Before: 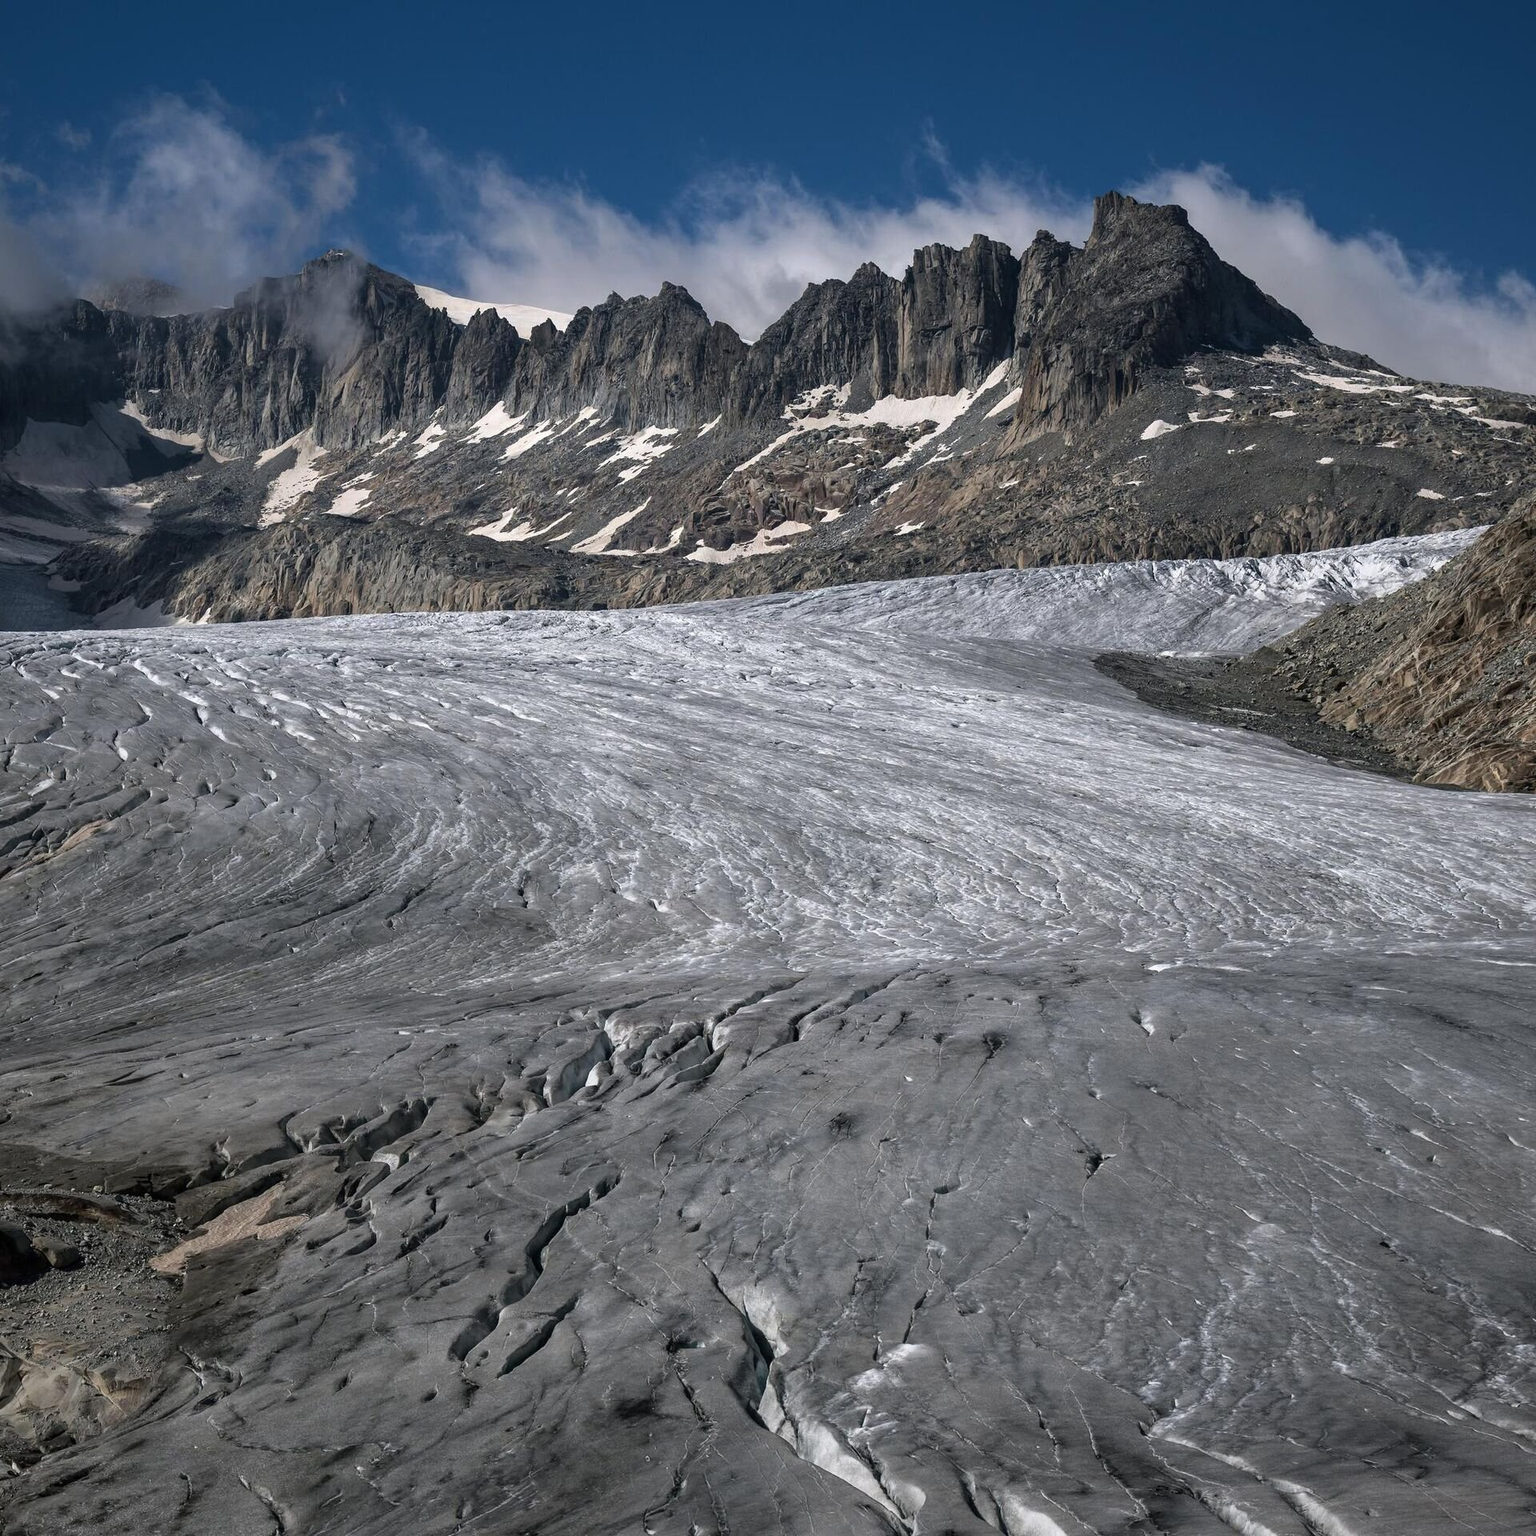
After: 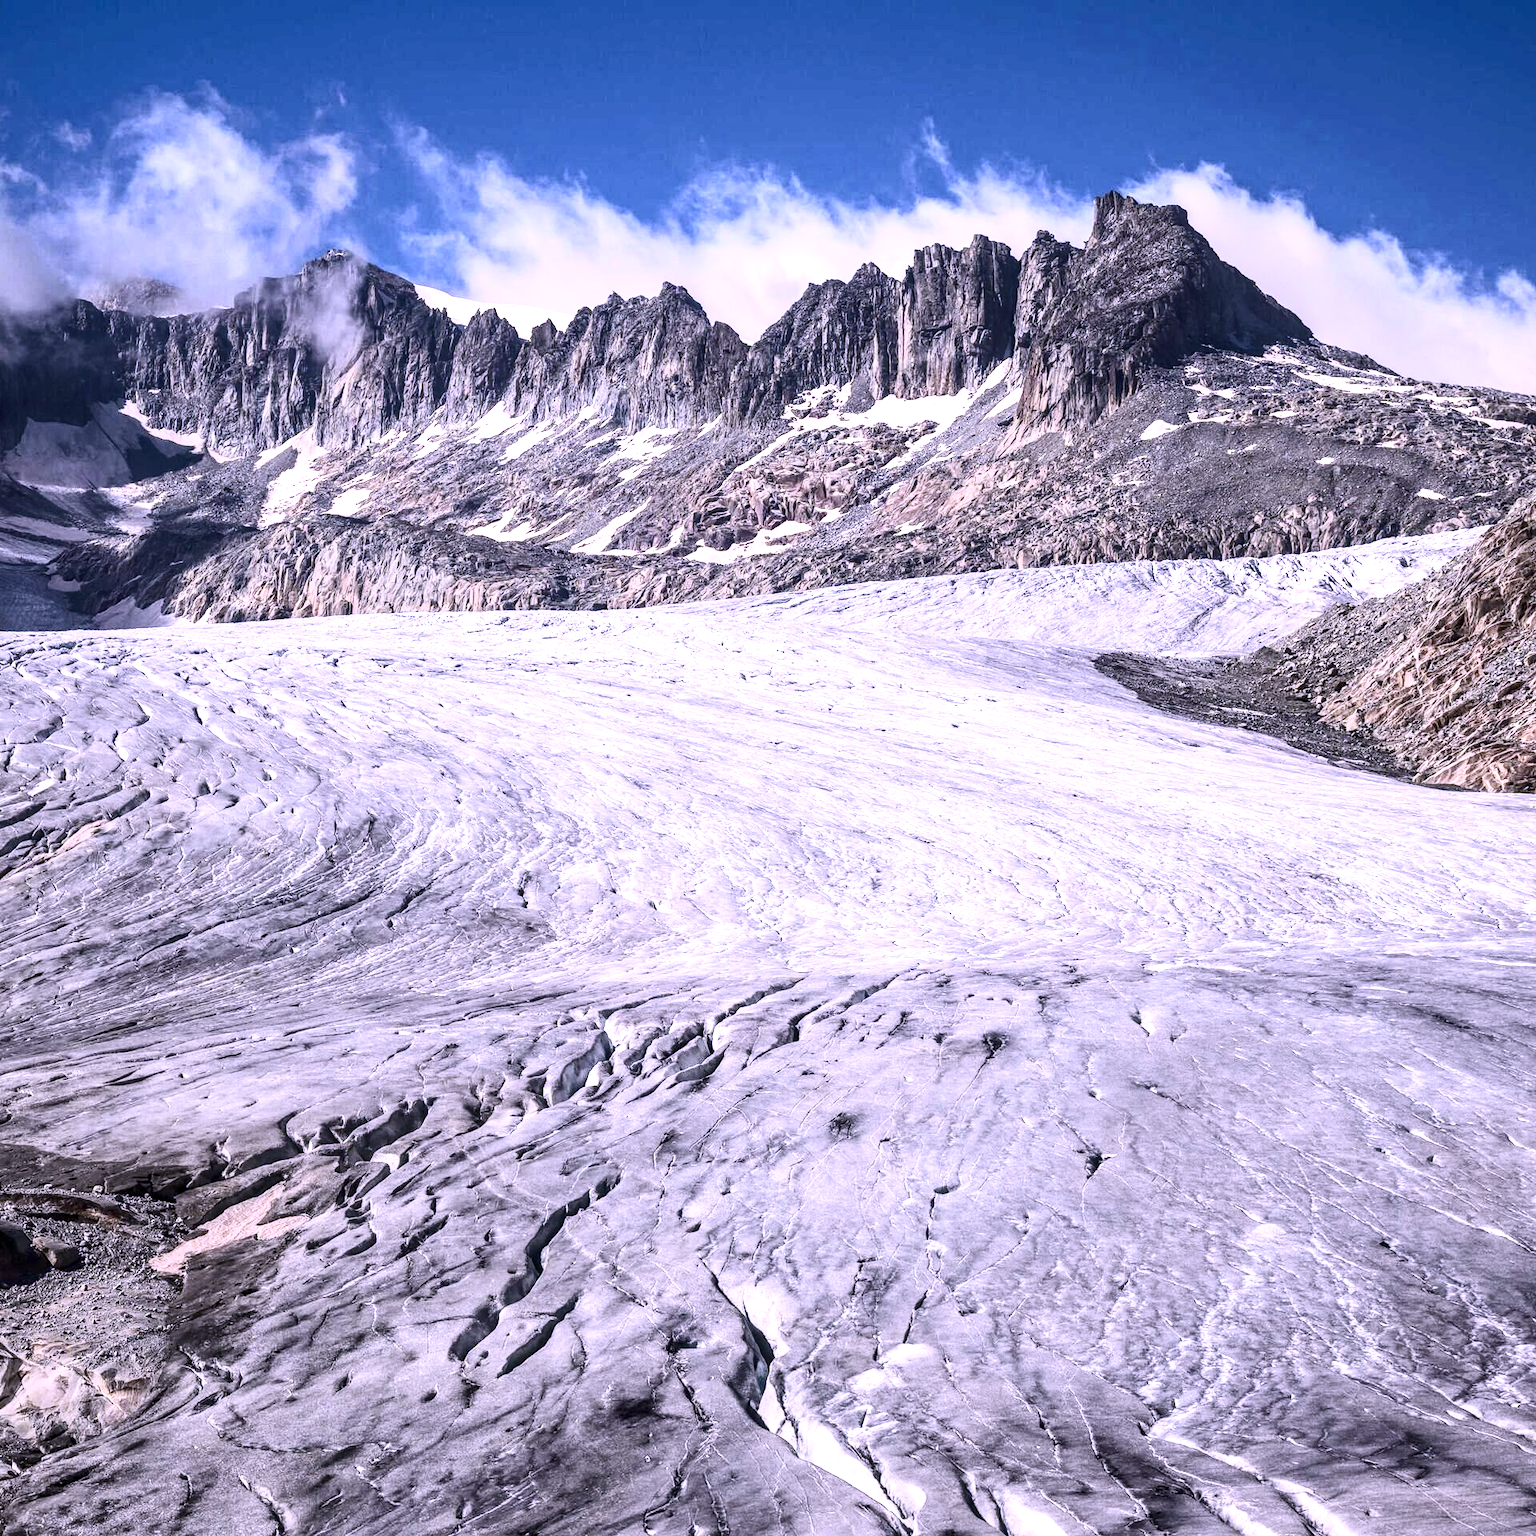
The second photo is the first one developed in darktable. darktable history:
exposure: black level correction 0, exposure 1.199 EV, compensate highlight preservation false
contrast brightness saturation: contrast 0.376, brightness 0.099
local contrast: on, module defaults
color calibration: output R [1.063, -0.012, -0.003, 0], output B [-0.079, 0.047, 1, 0], illuminant as shot in camera, x 0.379, y 0.396, temperature 4137.54 K
